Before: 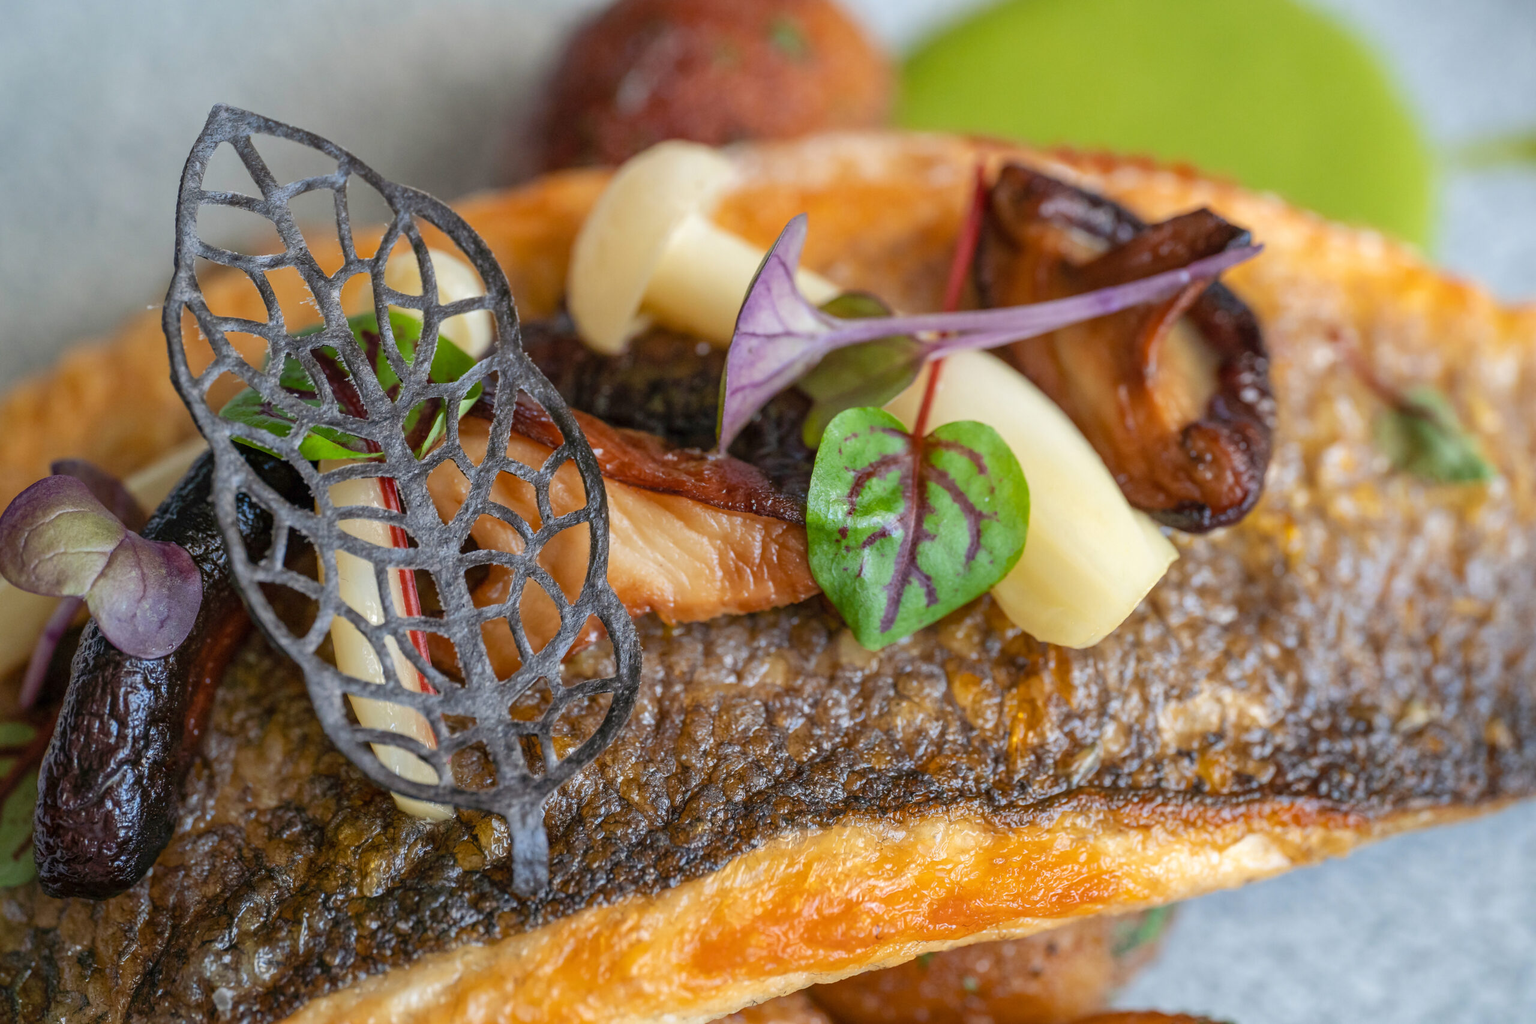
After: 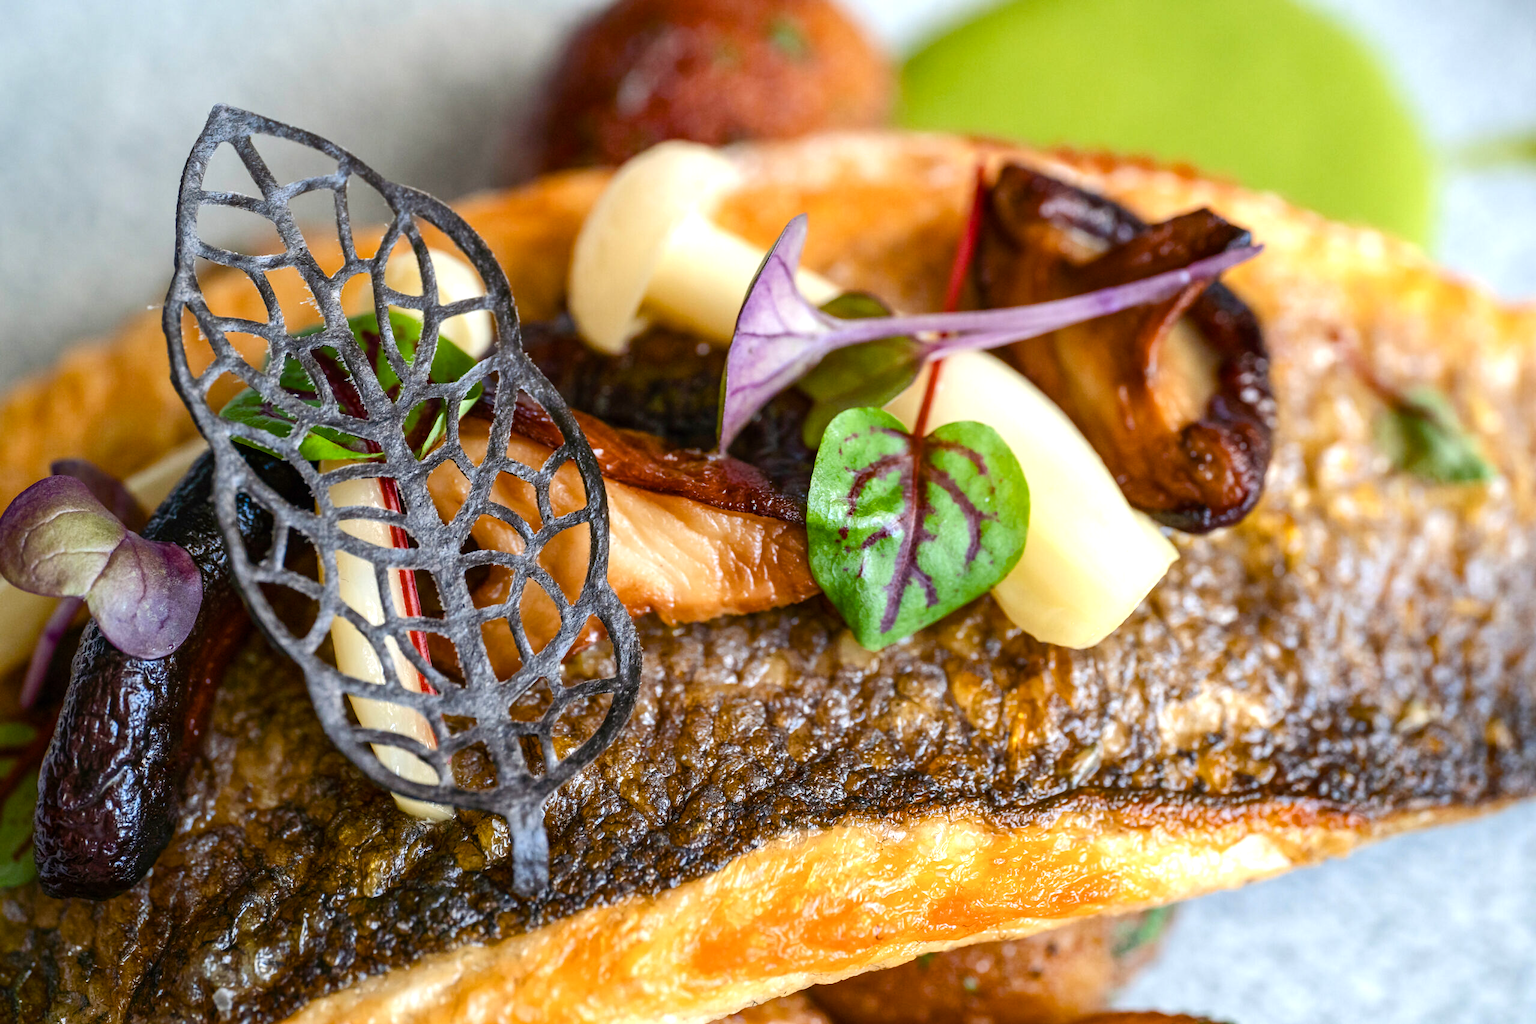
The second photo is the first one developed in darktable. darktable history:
color balance rgb: perceptual saturation grading › global saturation 20%, perceptual saturation grading › highlights -25%, perceptual saturation grading › shadows 50%
tone equalizer: -8 EV -0.75 EV, -7 EV -0.7 EV, -6 EV -0.6 EV, -5 EV -0.4 EV, -3 EV 0.4 EV, -2 EV 0.6 EV, -1 EV 0.7 EV, +0 EV 0.75 EV, edges refinement/feathering 500, mask exposure compensation -1.57 EV, preserve details no
